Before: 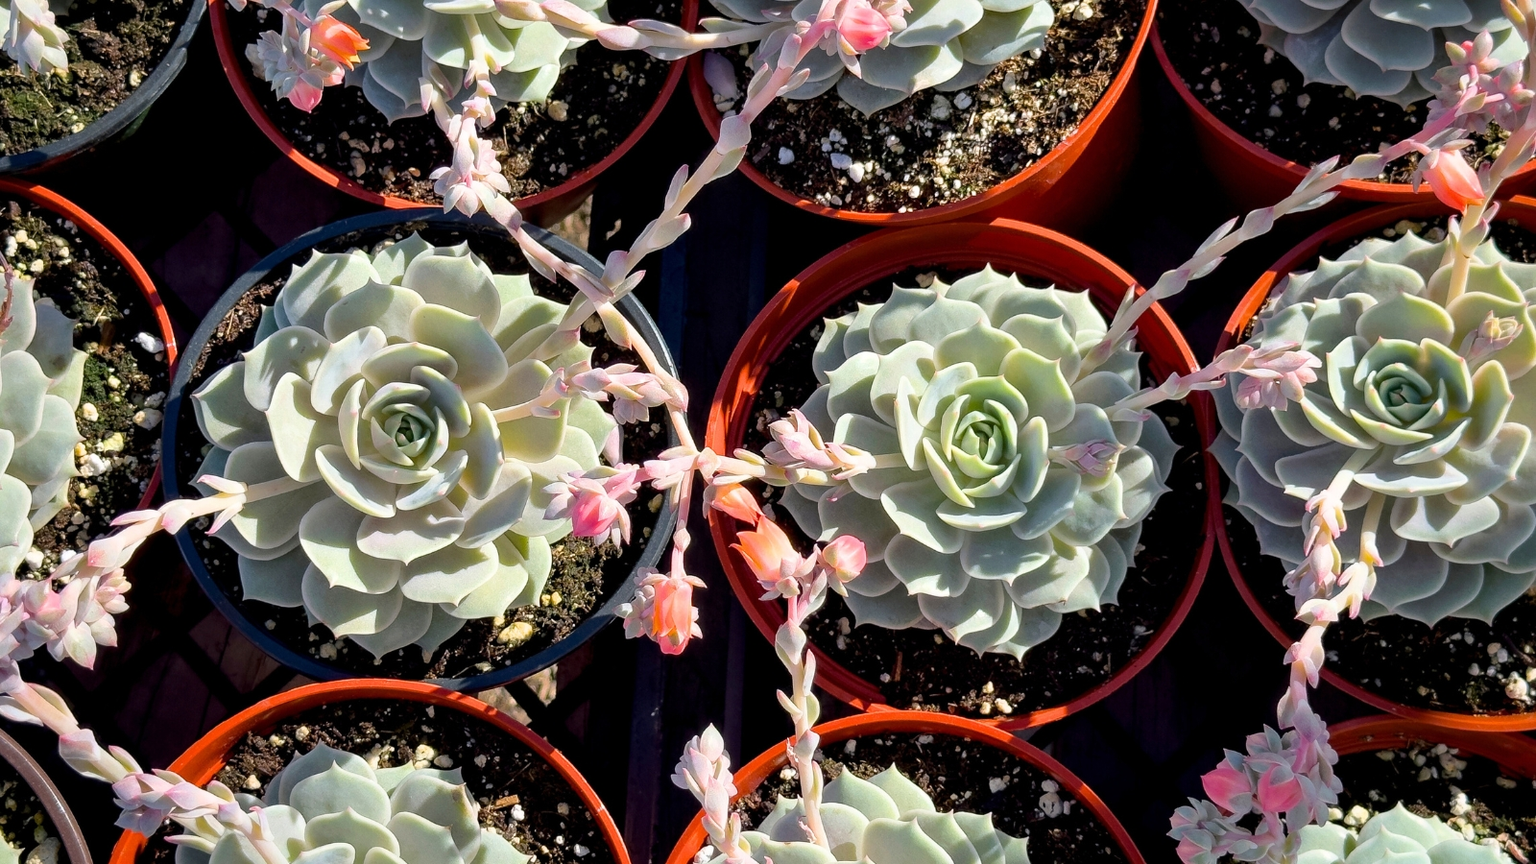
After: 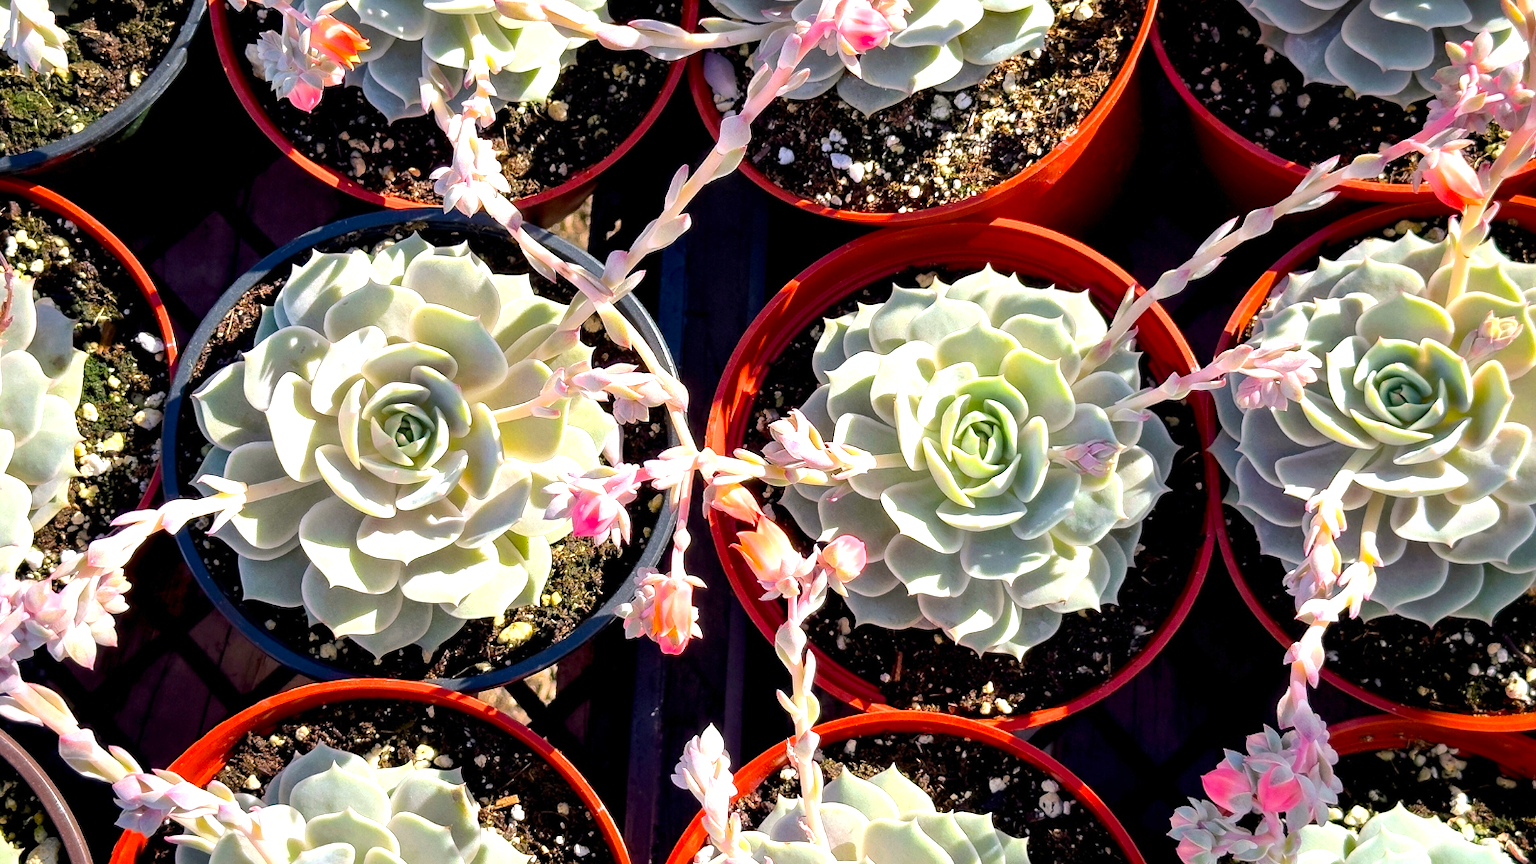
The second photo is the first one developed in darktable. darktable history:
color correction: highlights a* 3.2, highlights b* 2.11, saturation 1.18
levels: white 99.96%
exposure: exposure 0.727 EV, compensate highlight preservation false
